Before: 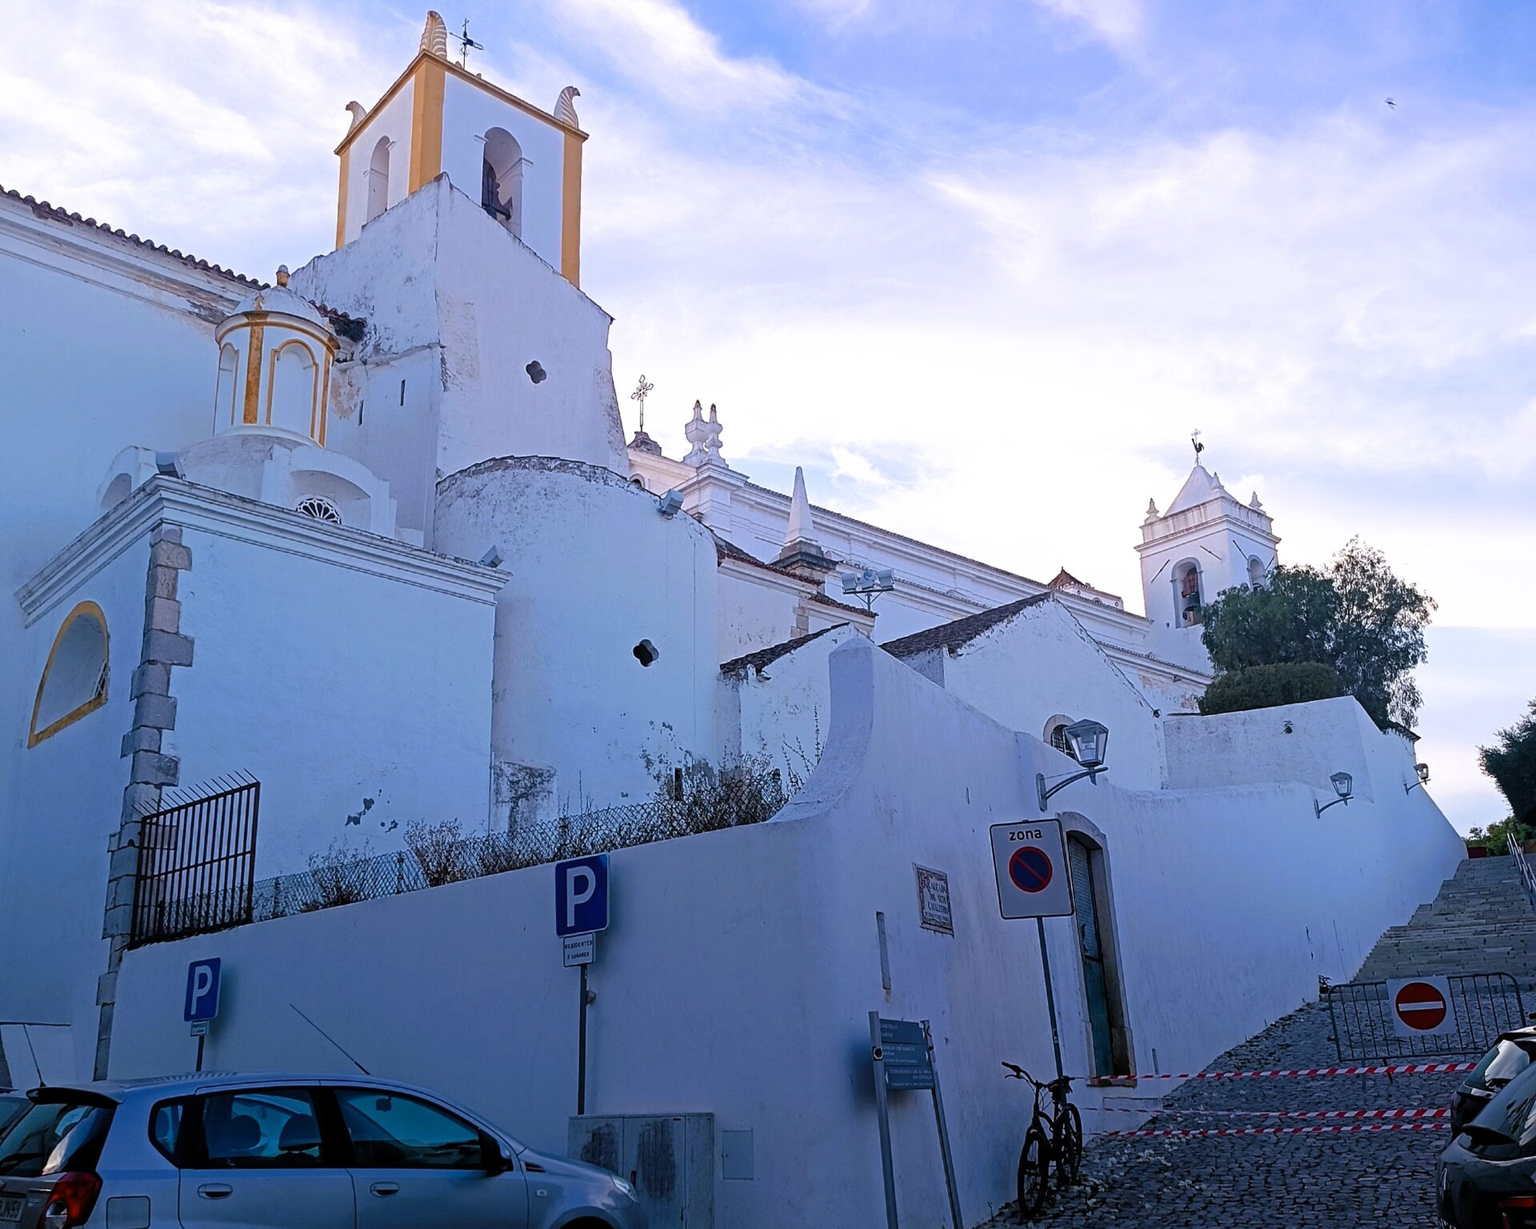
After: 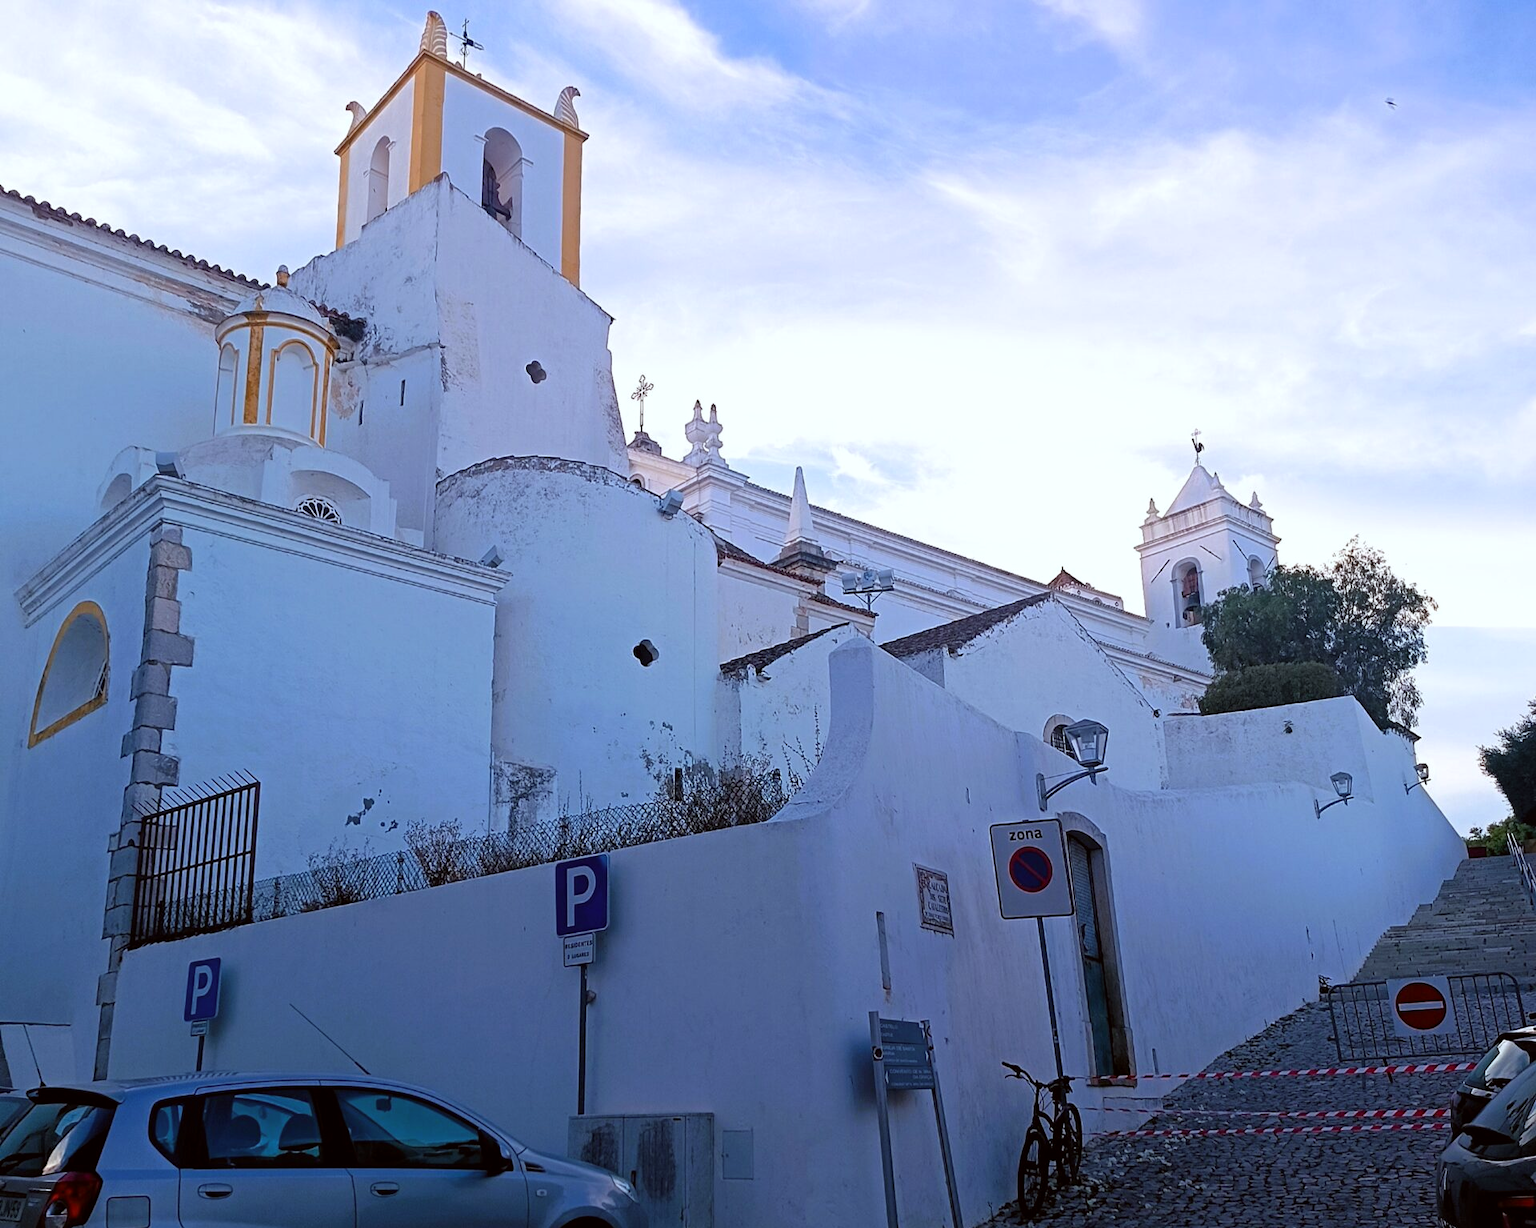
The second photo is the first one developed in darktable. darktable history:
color correction: highlights a* -3, highlights b* -2.16, shadows a* 2.18, shadows b* 2.79
